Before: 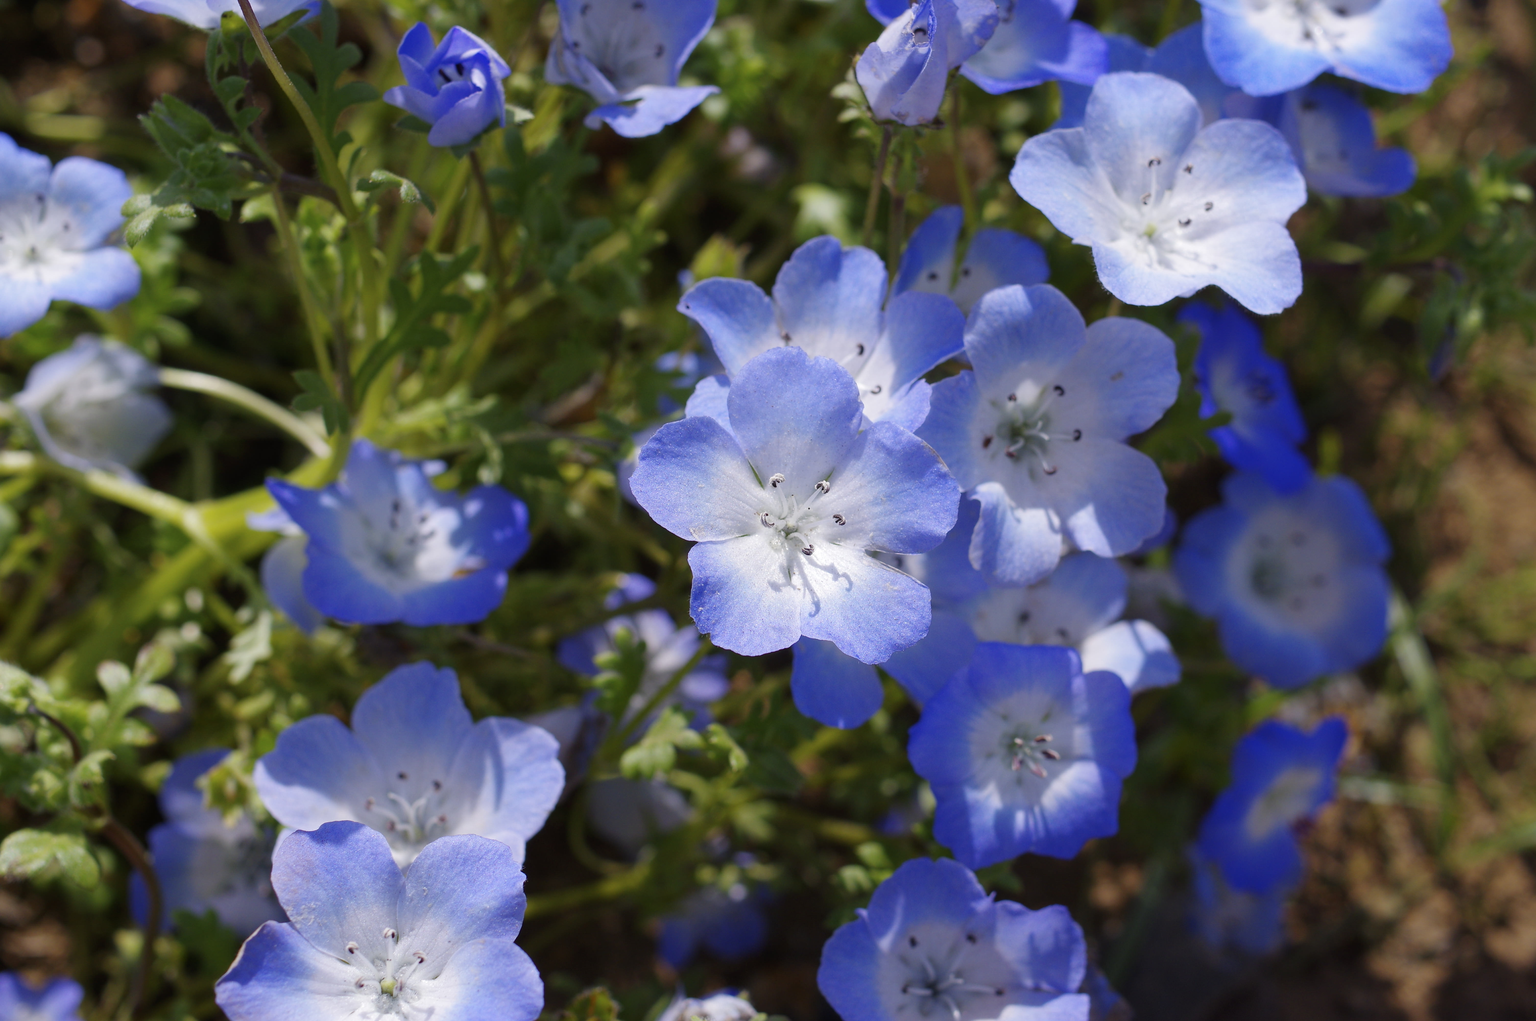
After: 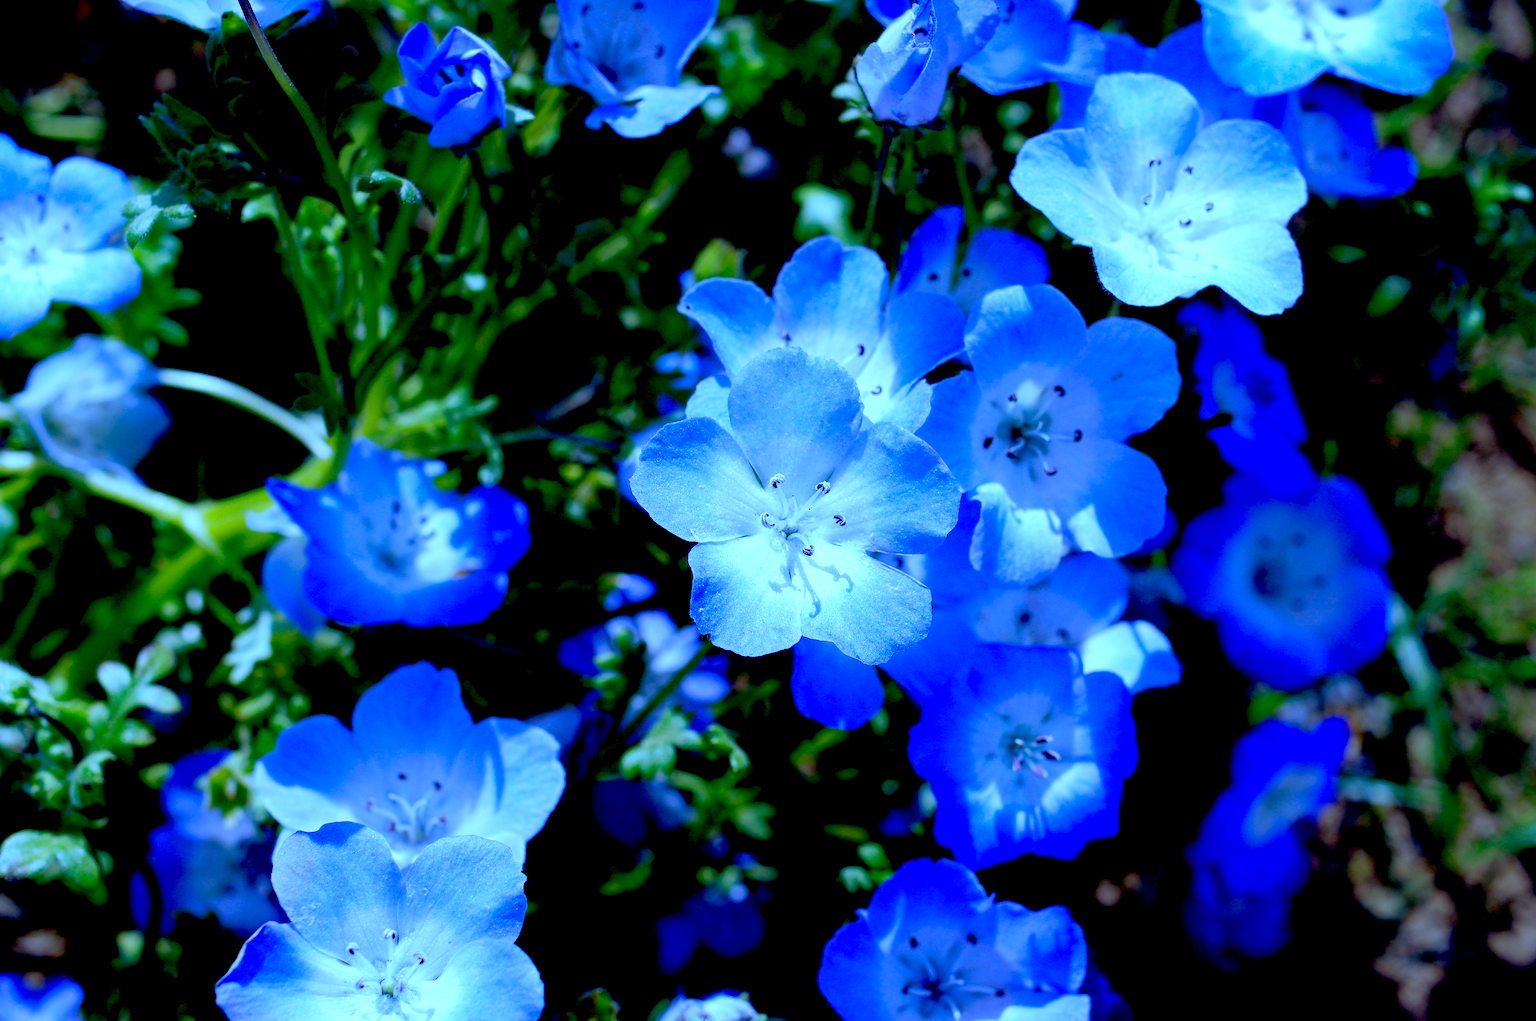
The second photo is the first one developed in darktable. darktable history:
exposure: black level correction 0.04, exposure 0.5 EV, compensate highlight preservation false
white balance: red 0.766, blue 1.537
